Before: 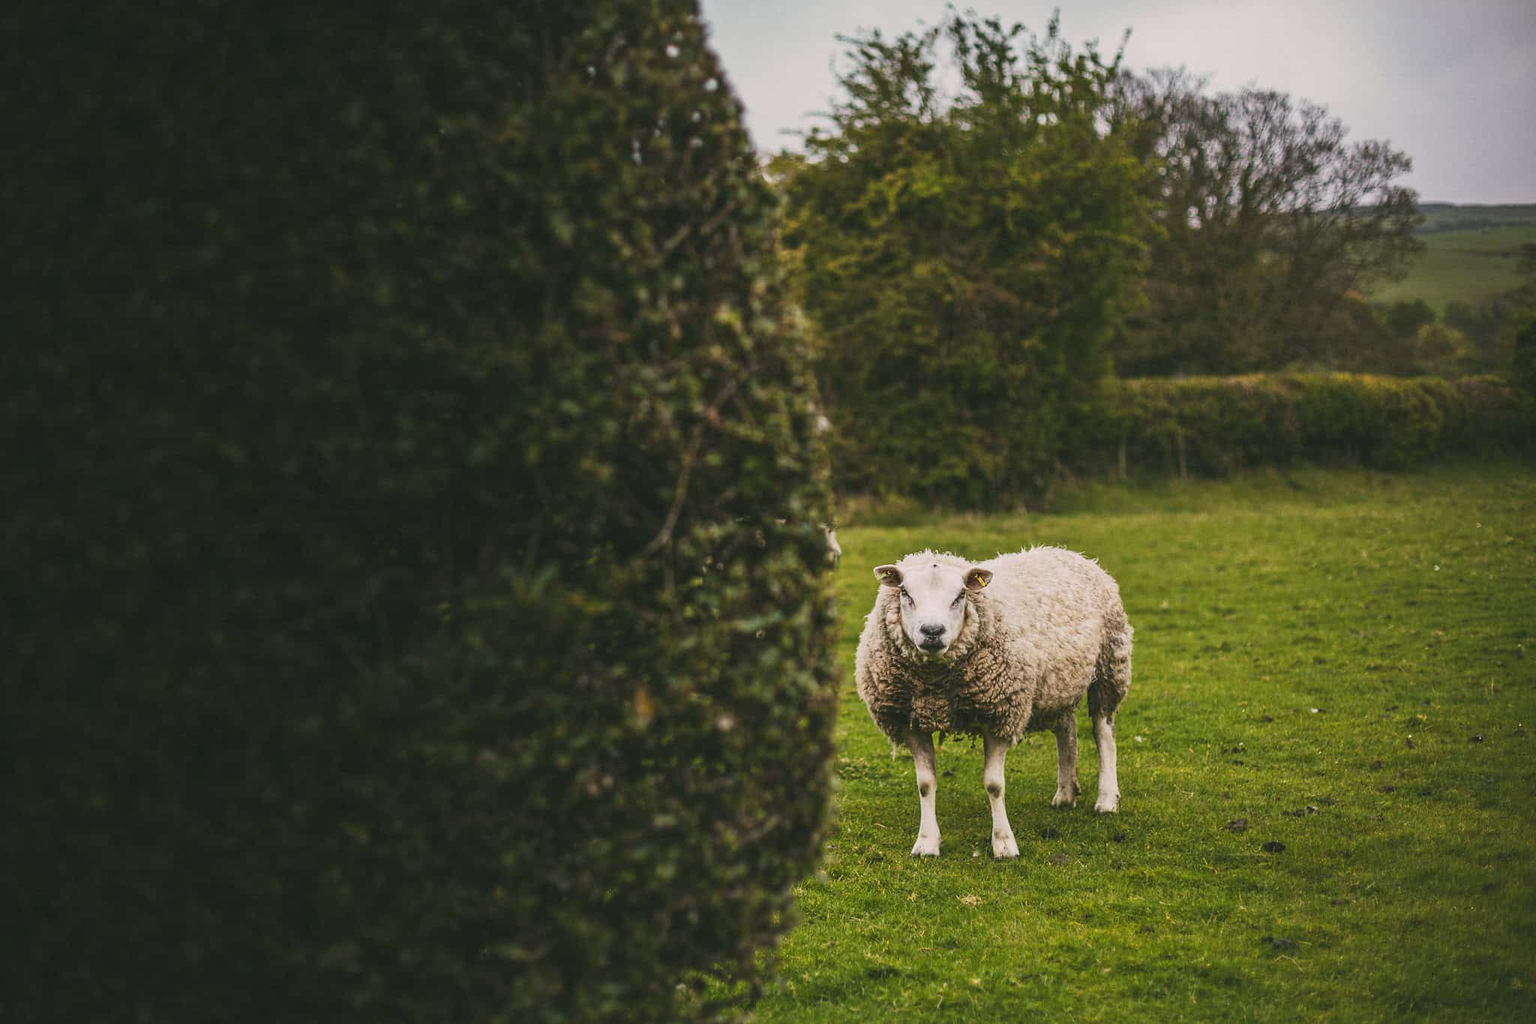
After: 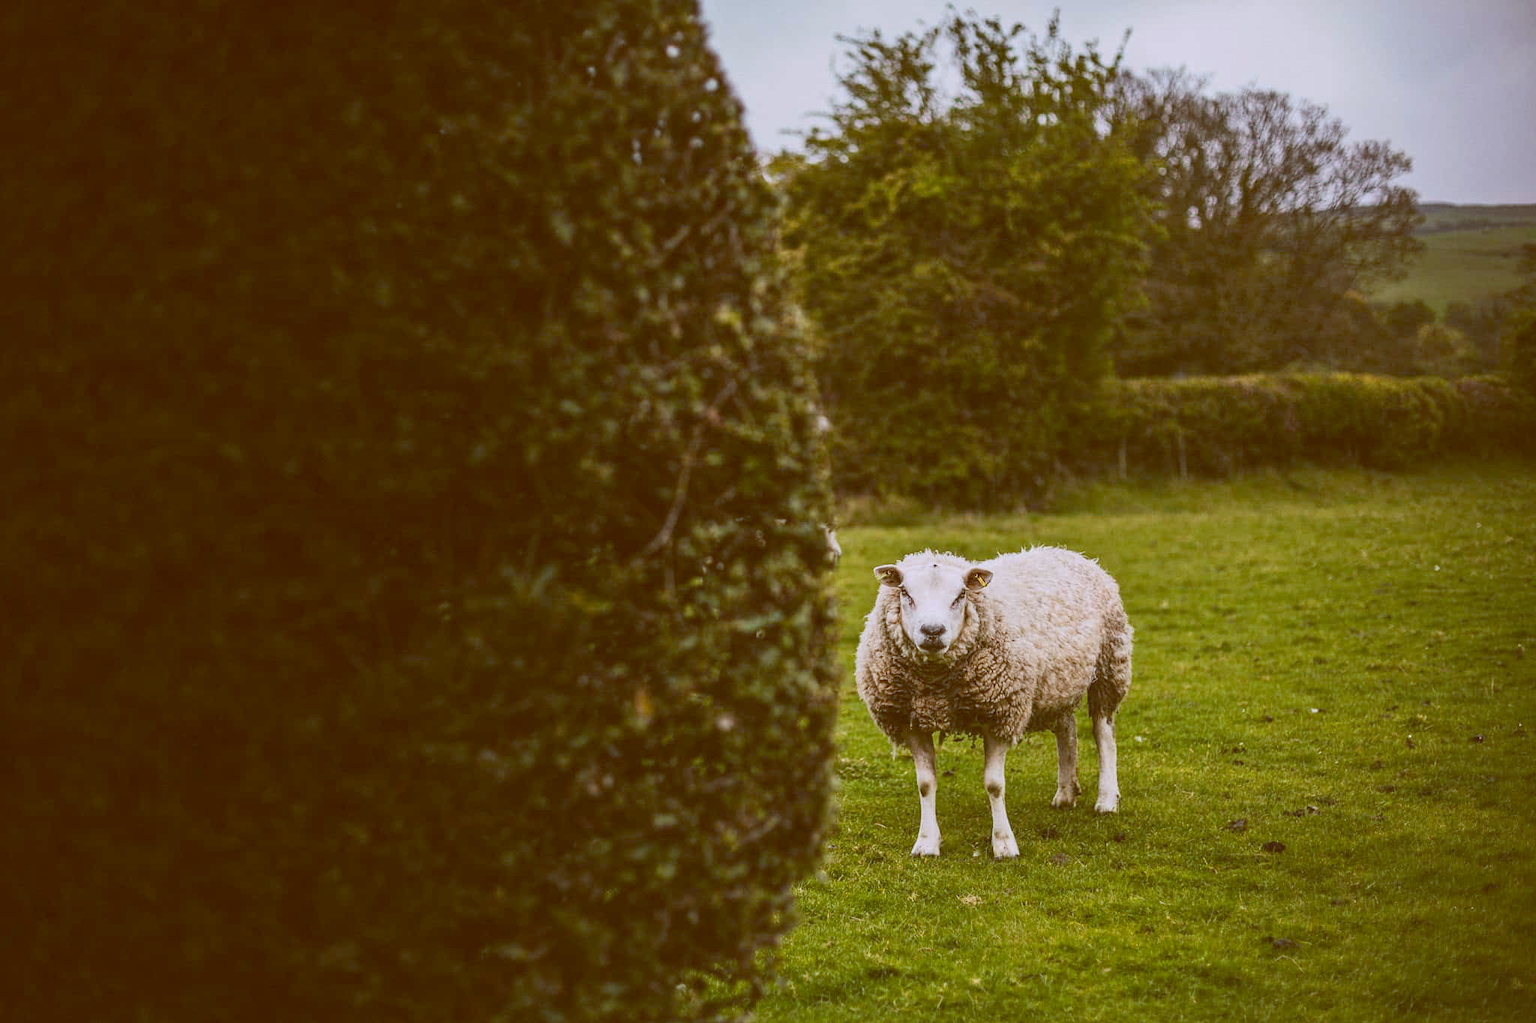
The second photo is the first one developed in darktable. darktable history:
color correction: highlights a* -0.772, highlights b* -8.92
color balance: lift [1, 1.011, 0.999, 0.989], gamma [1.109, 1.045, 1.039, 0.955], gain [0.917, 0.936, 0.952, 1.064], contrast 2.32%, contrast fulcrum 19%, output saturation 101%
